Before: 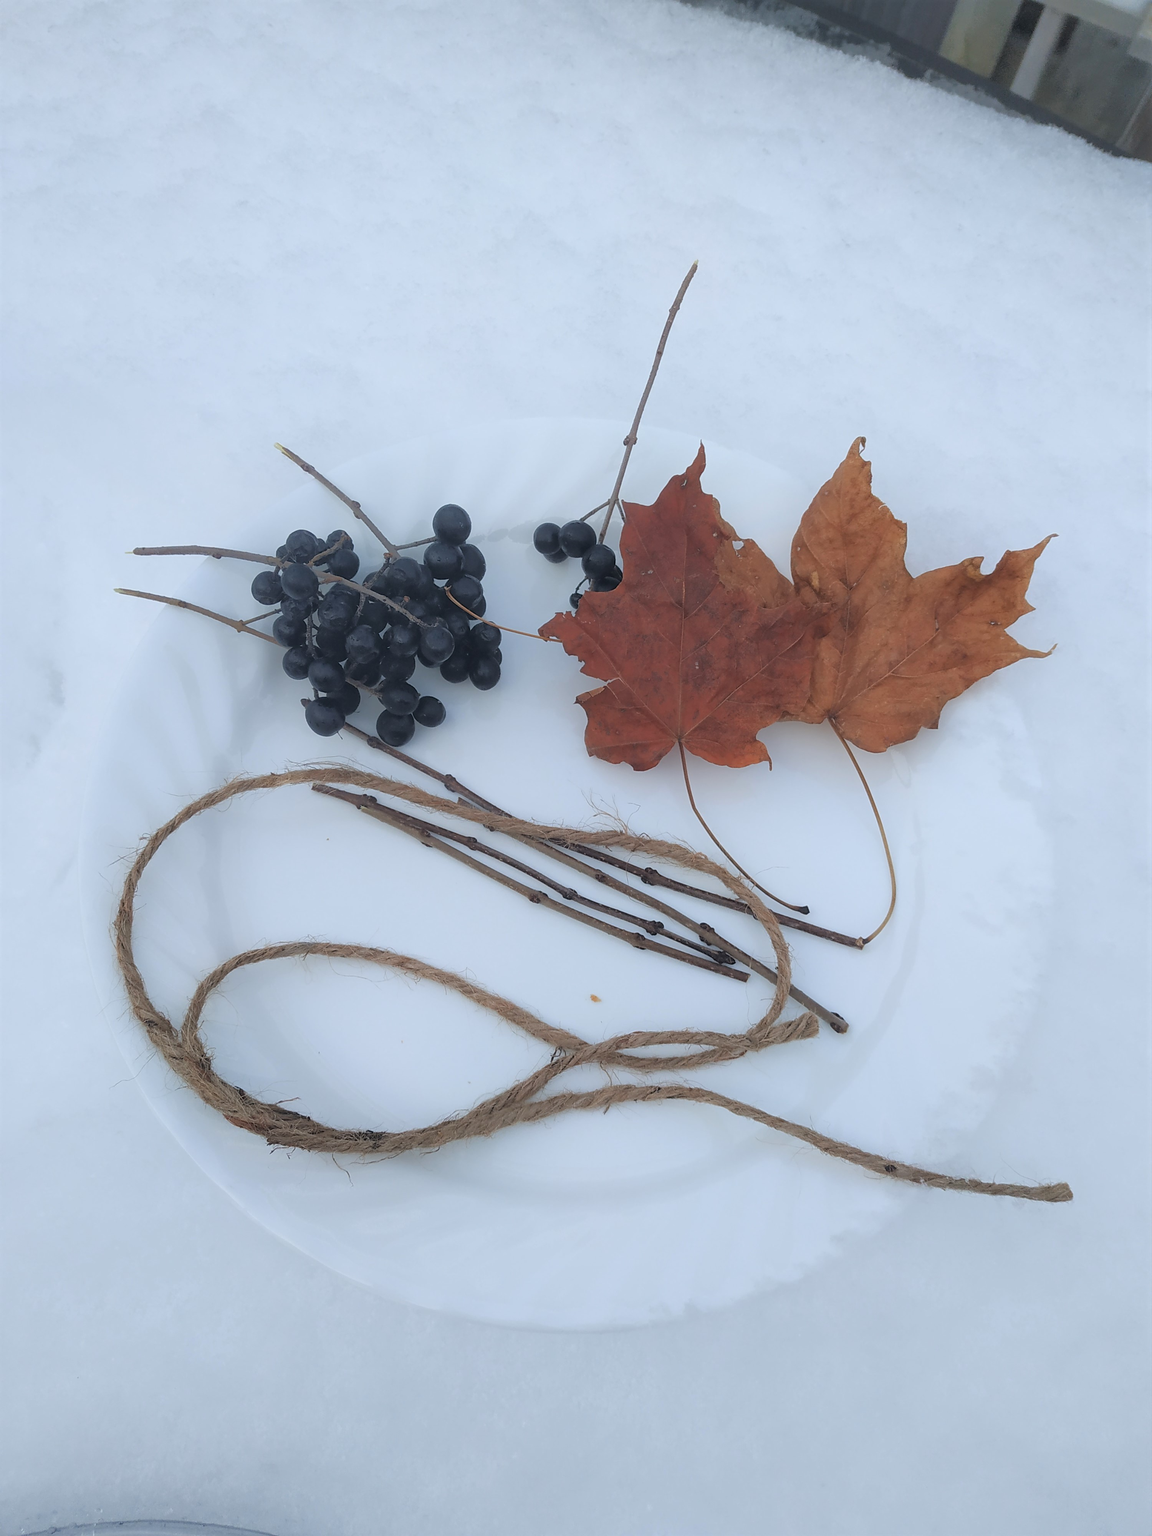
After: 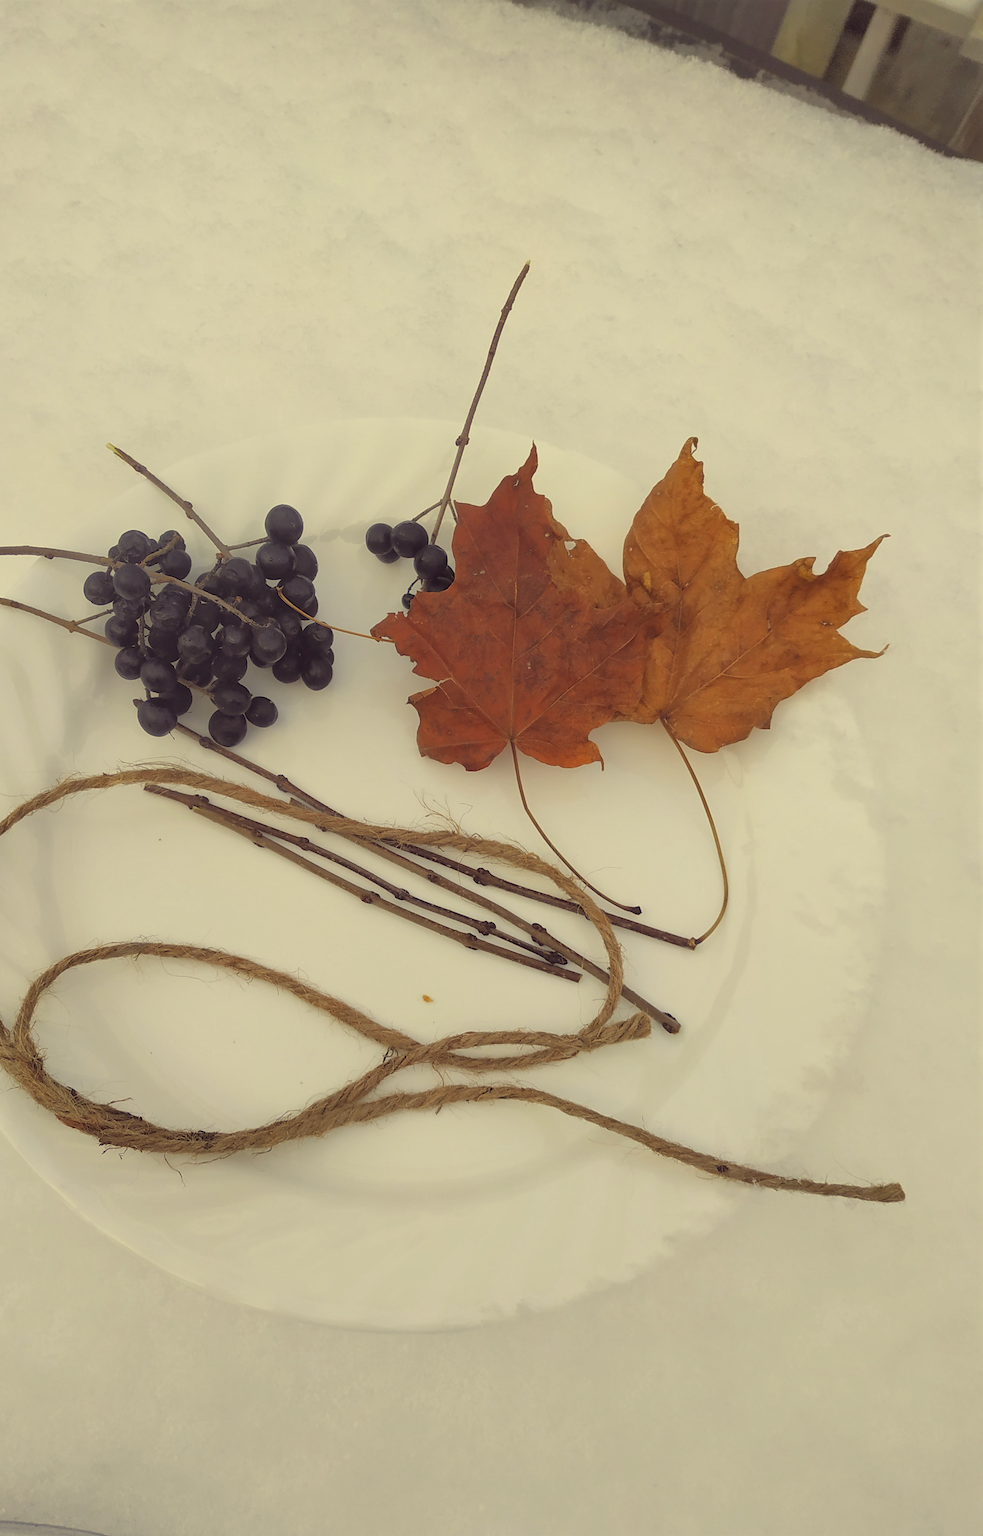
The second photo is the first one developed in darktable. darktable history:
color correction: highlights a* -0.389, highlights b* 39.65, shadows a* 9.67, shadows b* -0.734
shadows and highlights: shadows 20.87, highlights -36.12, highlights color adjustment 89.36%, soften with gaussian
crop and rotate: left 14.618%
